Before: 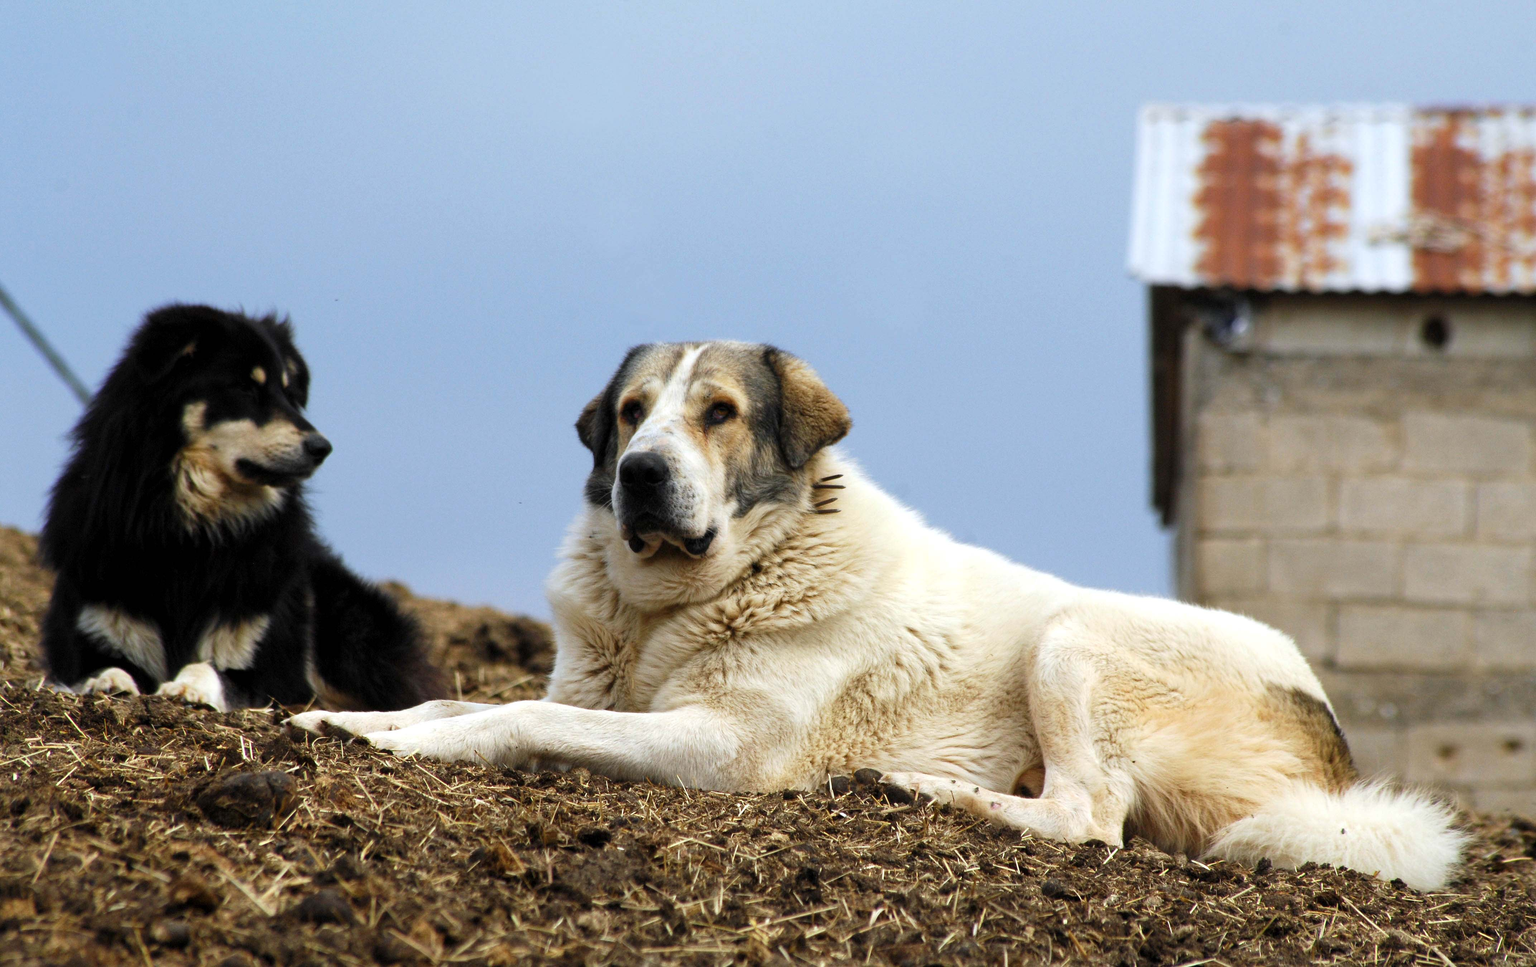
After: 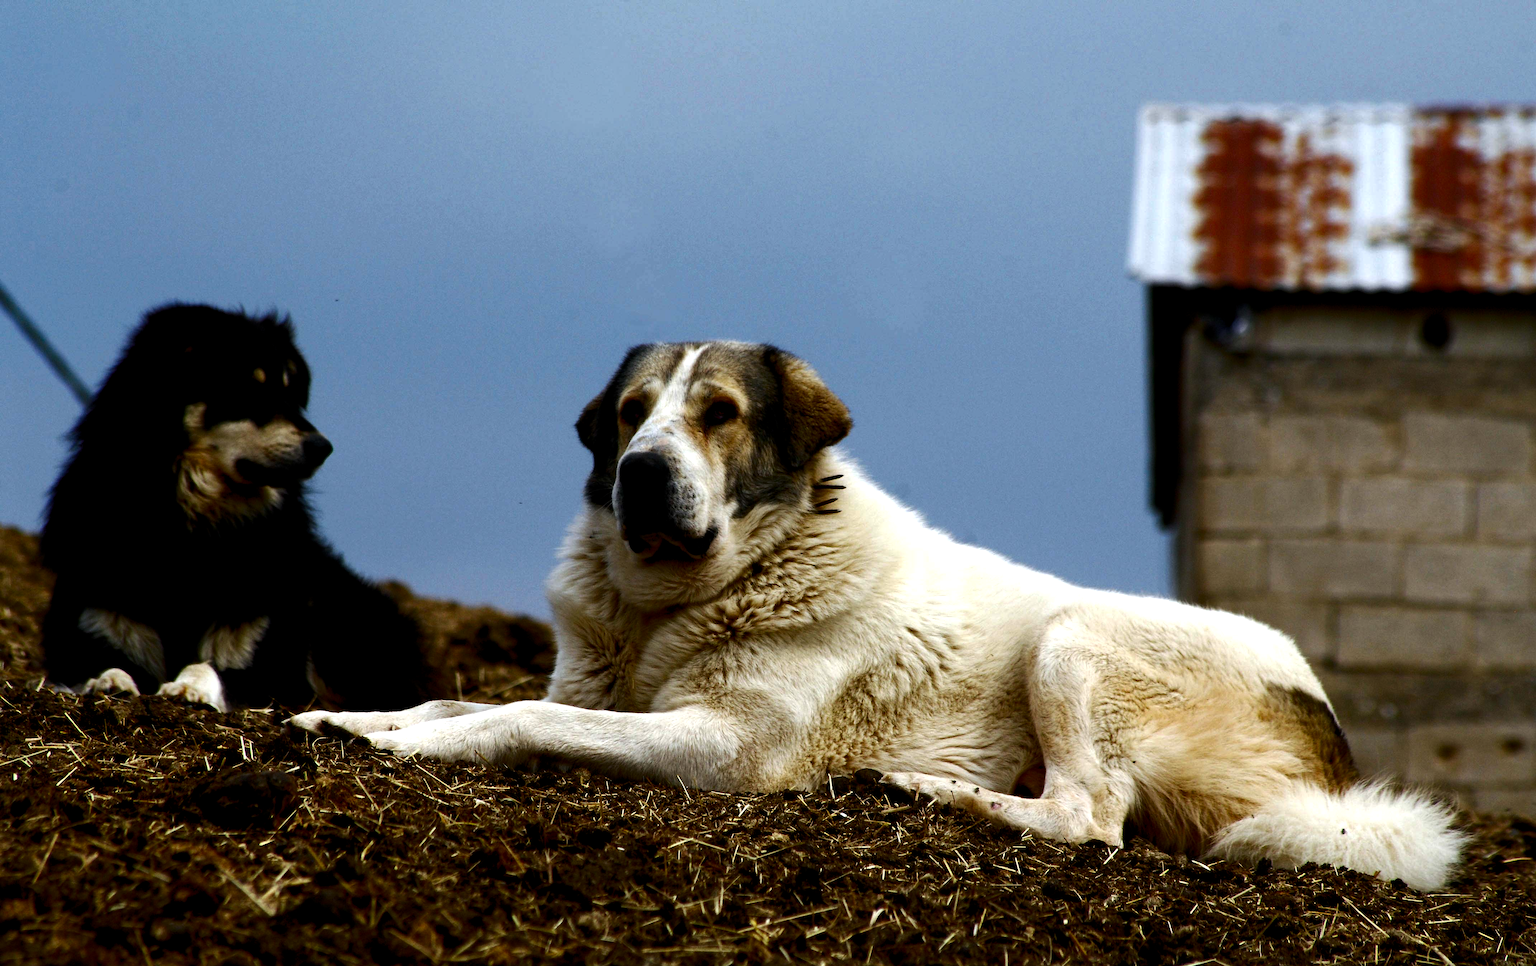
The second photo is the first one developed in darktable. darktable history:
levels: levels [0.016, 0.484, 0.953]
exposure: compensate highlight preservation false
contrast brightness saturation: contrast 0.09, brightness -0.59, saturation 0.17
